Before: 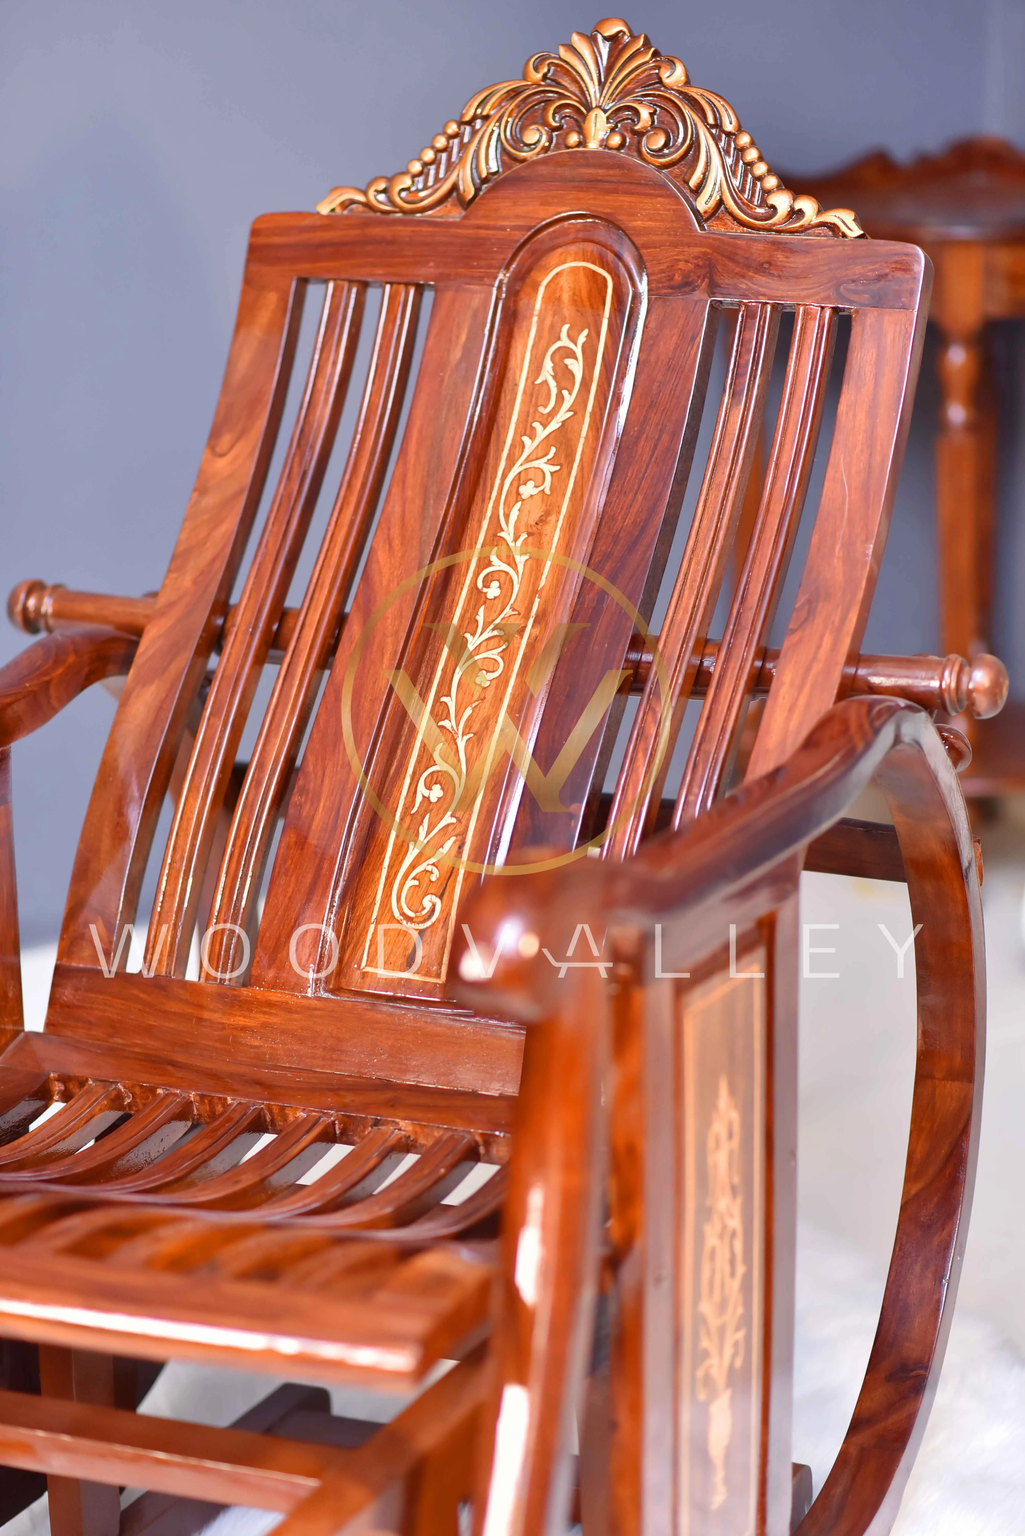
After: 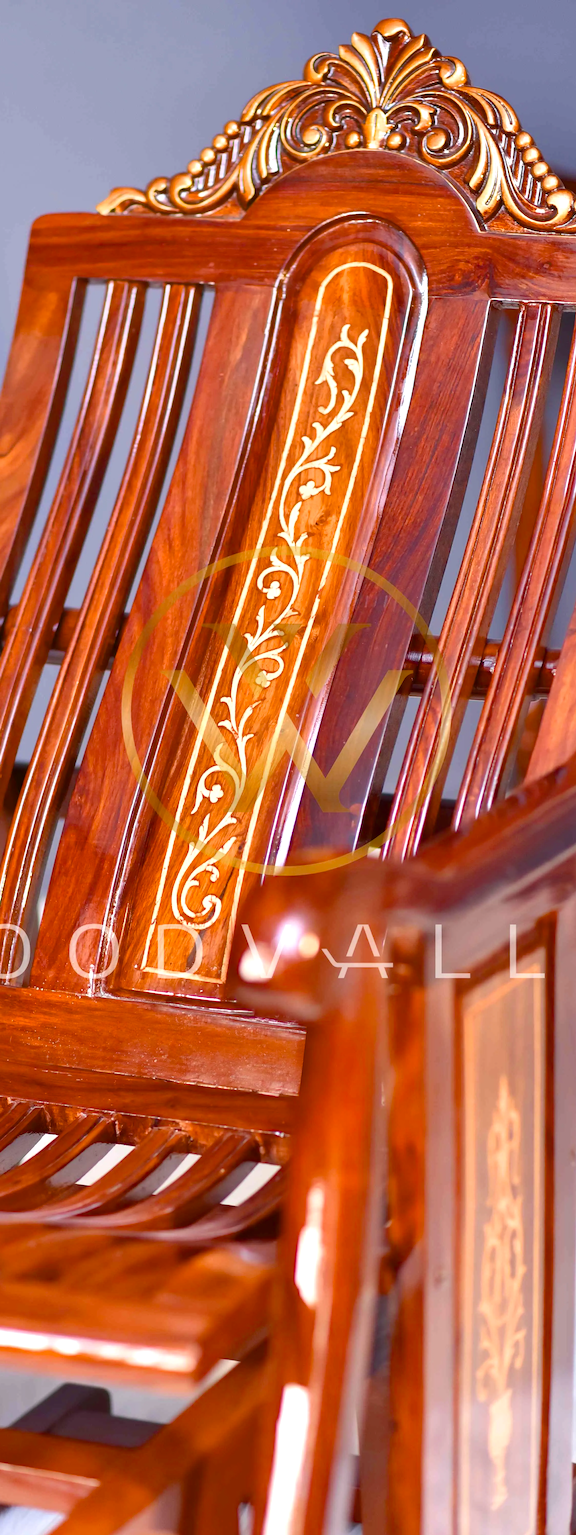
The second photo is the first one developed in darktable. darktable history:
color balance rgb: linear chroma grading › shadows 16%, perceptual saturation grading › global saturation 8%, perceptual saturation grading › shadows 4%, perceptual brilliance grading › global brilliance 2%, perceptual brilliance grading › highlights 8%, perceptual brilliance grading › shadows -4%, global vibrance 16%, saturation formula JzAzBz (2021)
crop: left 21.496%, right 22.254%
